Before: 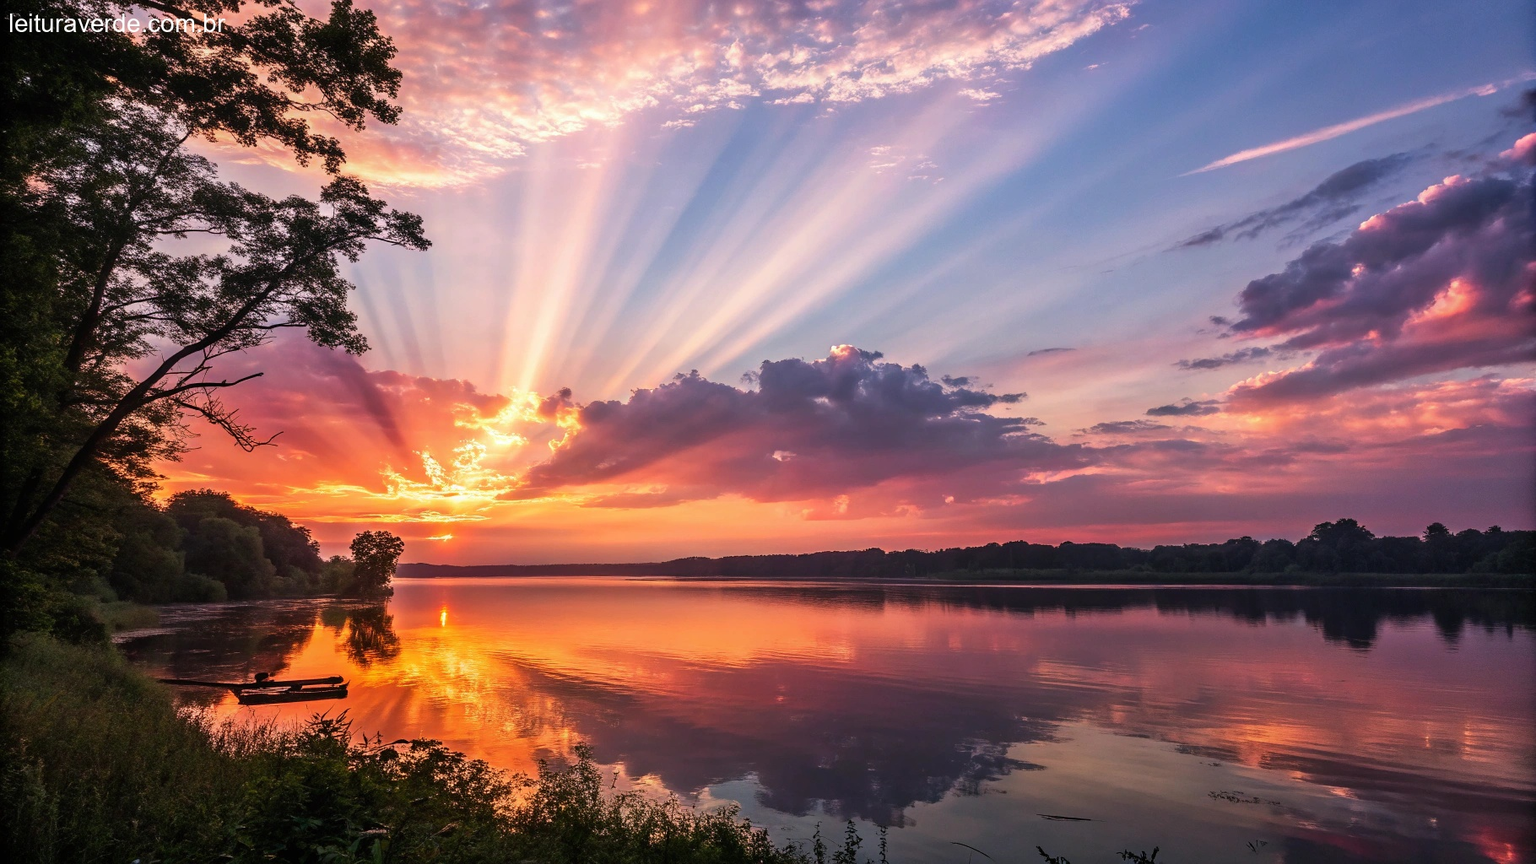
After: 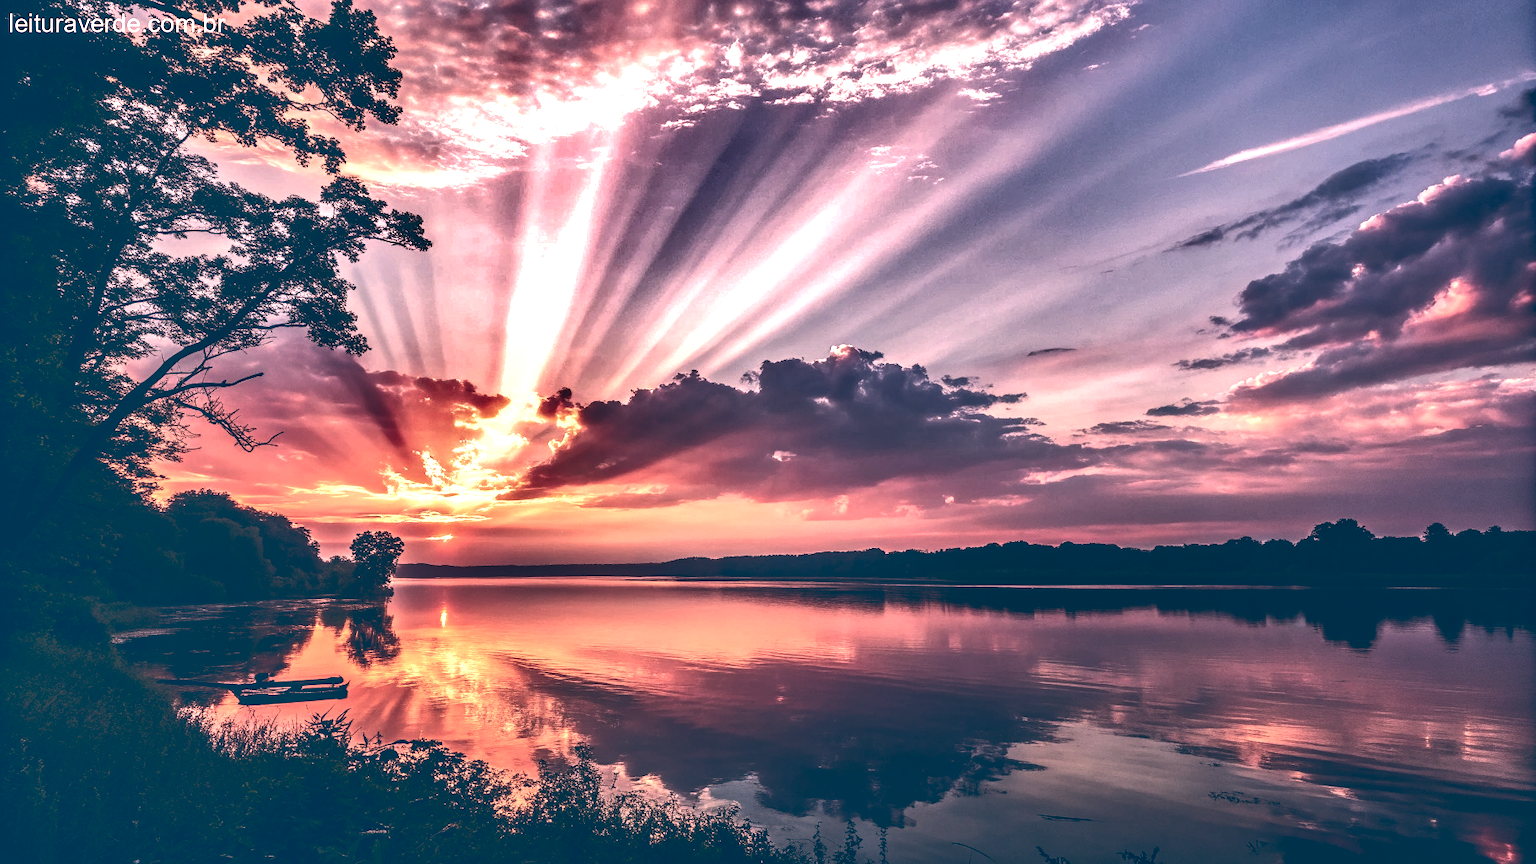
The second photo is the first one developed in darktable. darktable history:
local contrast: detail 142%
shadows and highlights: shadows 24.5, highlights -78.15, soften with gaussian
basic adjustments: exposure 0.32 EV, highlight compression 1, contrast 0.15, saturation -0.26, vibrance -0.34
color balance: lift [1.006, 0.985, 1.002, 1.015], gamma [1, 0.953, 1.008, 1.047], gain [1.076, 1.13, 1.004, 0.87]
tone curve: curves: ch0 [(0, 0.142) (0.384, 0.314) (0.752, 0.711) (0.991, 0.95)]; ch1 [(0.006, 0.129) (0.346, 0.384) (1, 1)]; ch2 [(0.003, 0.057) (0.261, 0.248) (1, 1)], color space Lab, independent channels
